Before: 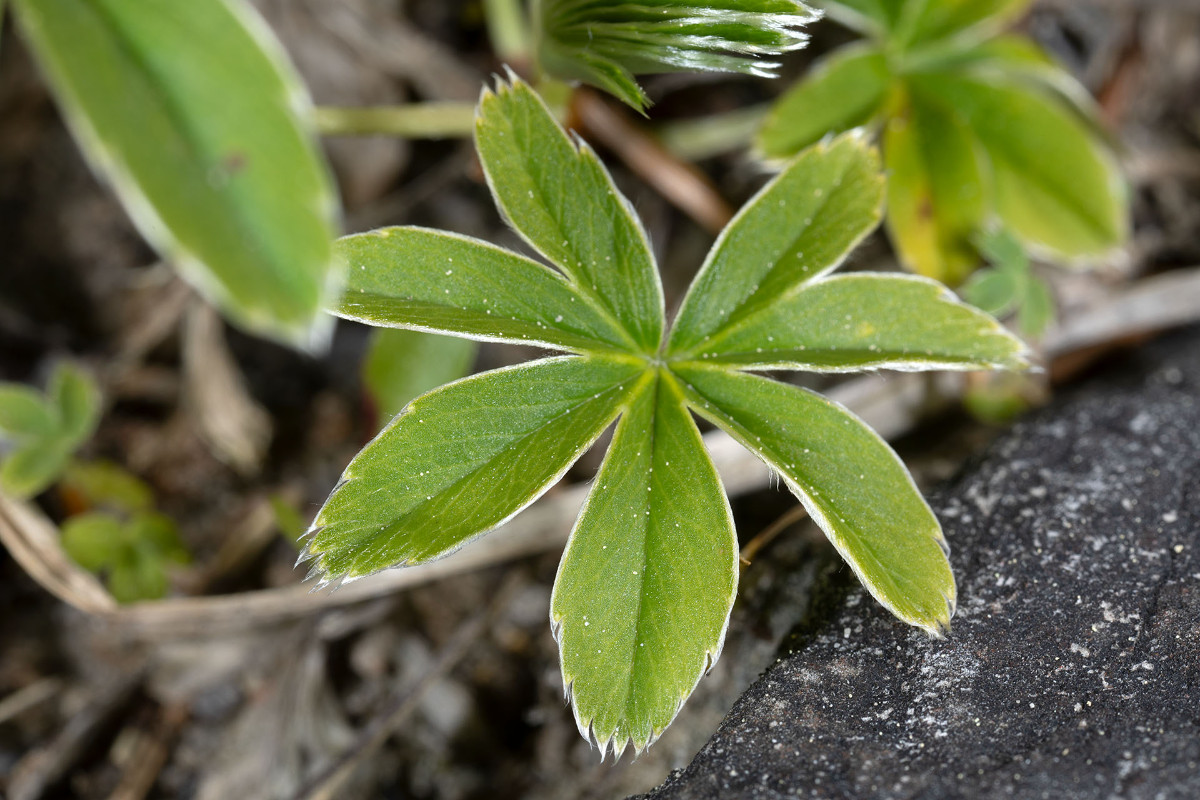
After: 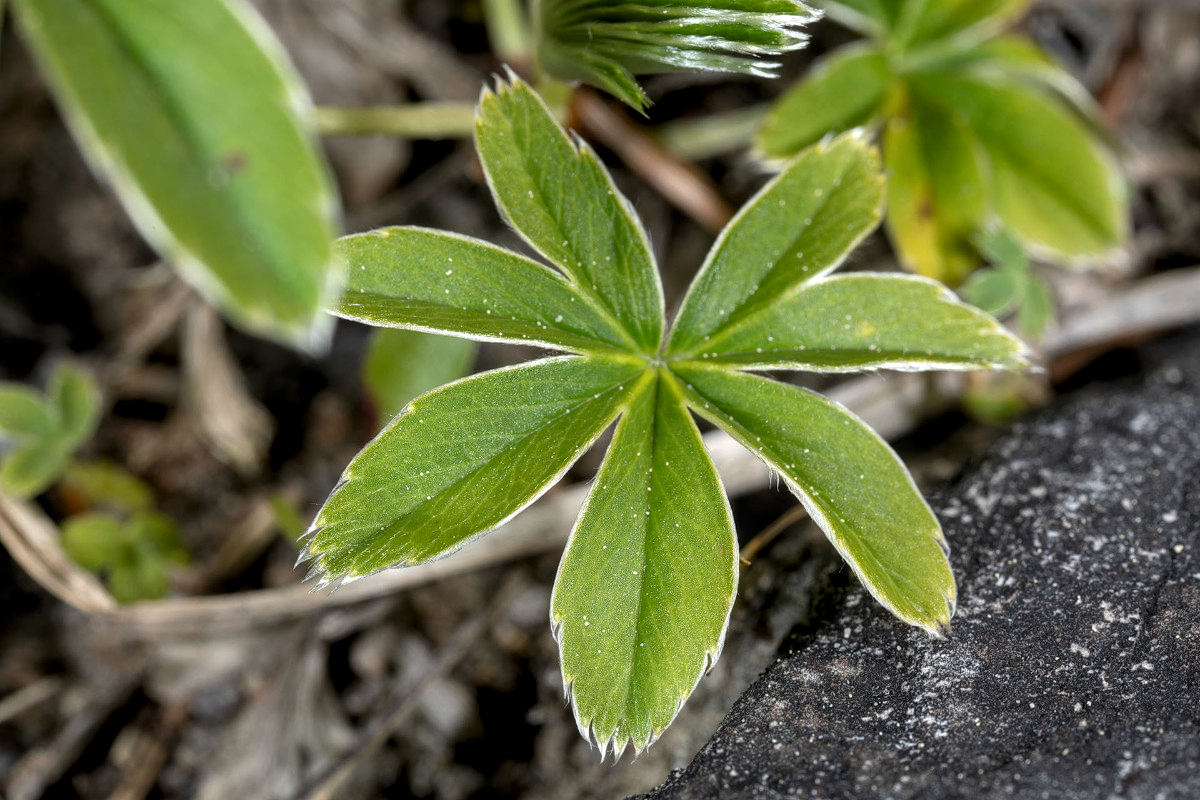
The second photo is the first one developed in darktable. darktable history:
local contrast: on, module defaults
levels: black 3.77%, levels [0.026, 0.507, 0.987]
